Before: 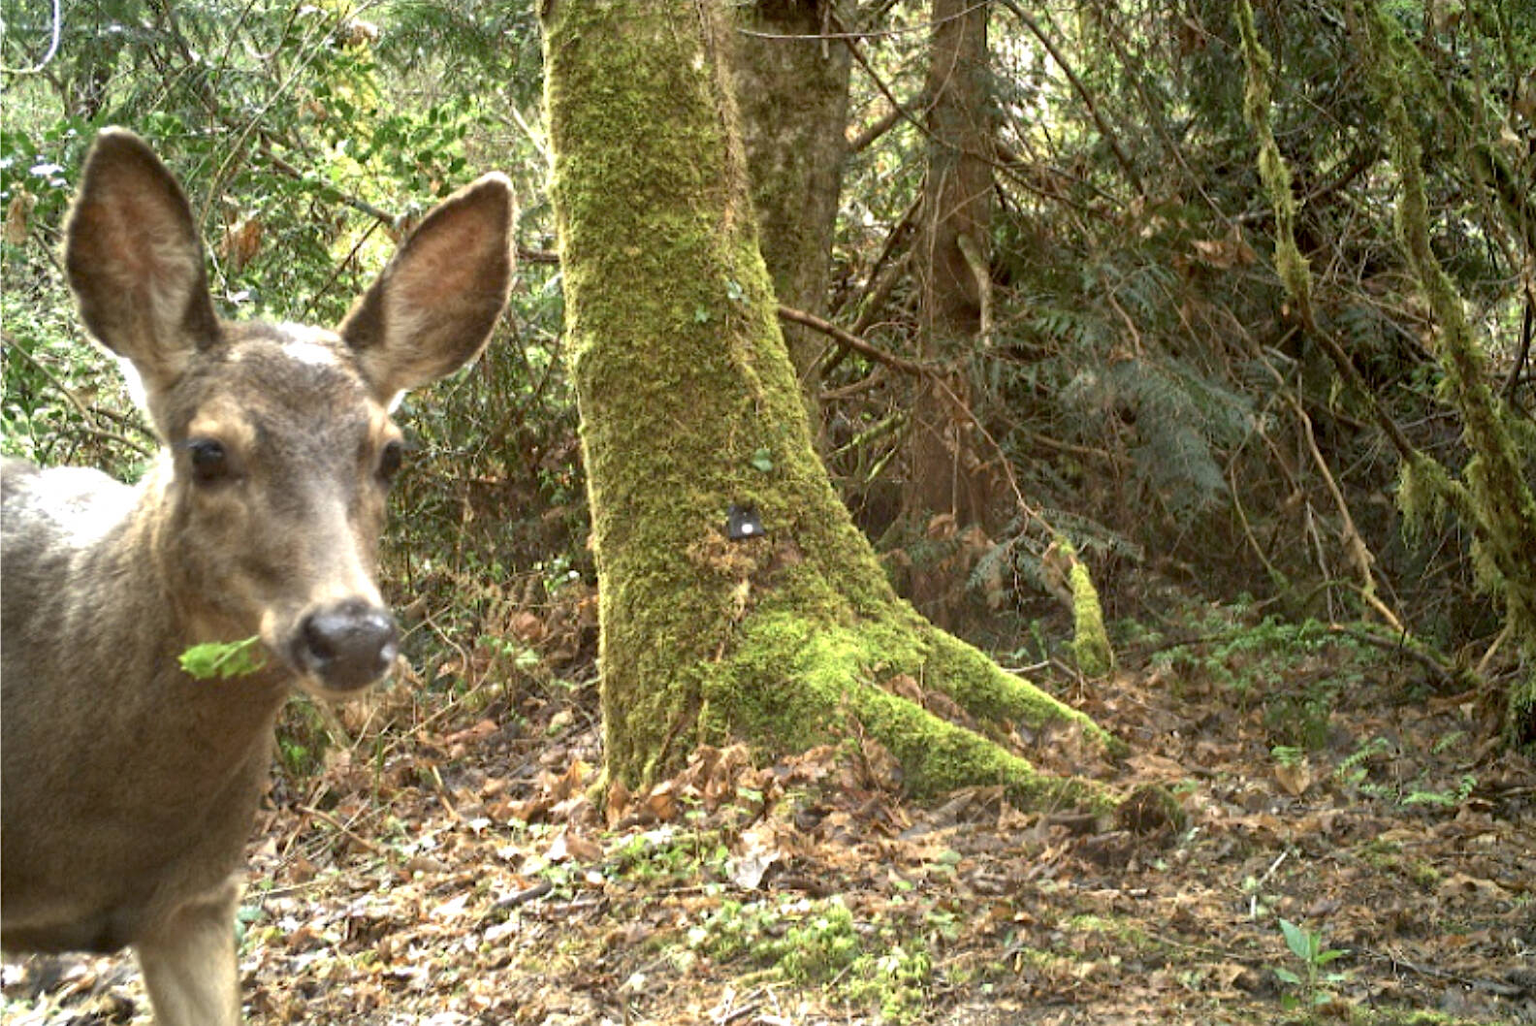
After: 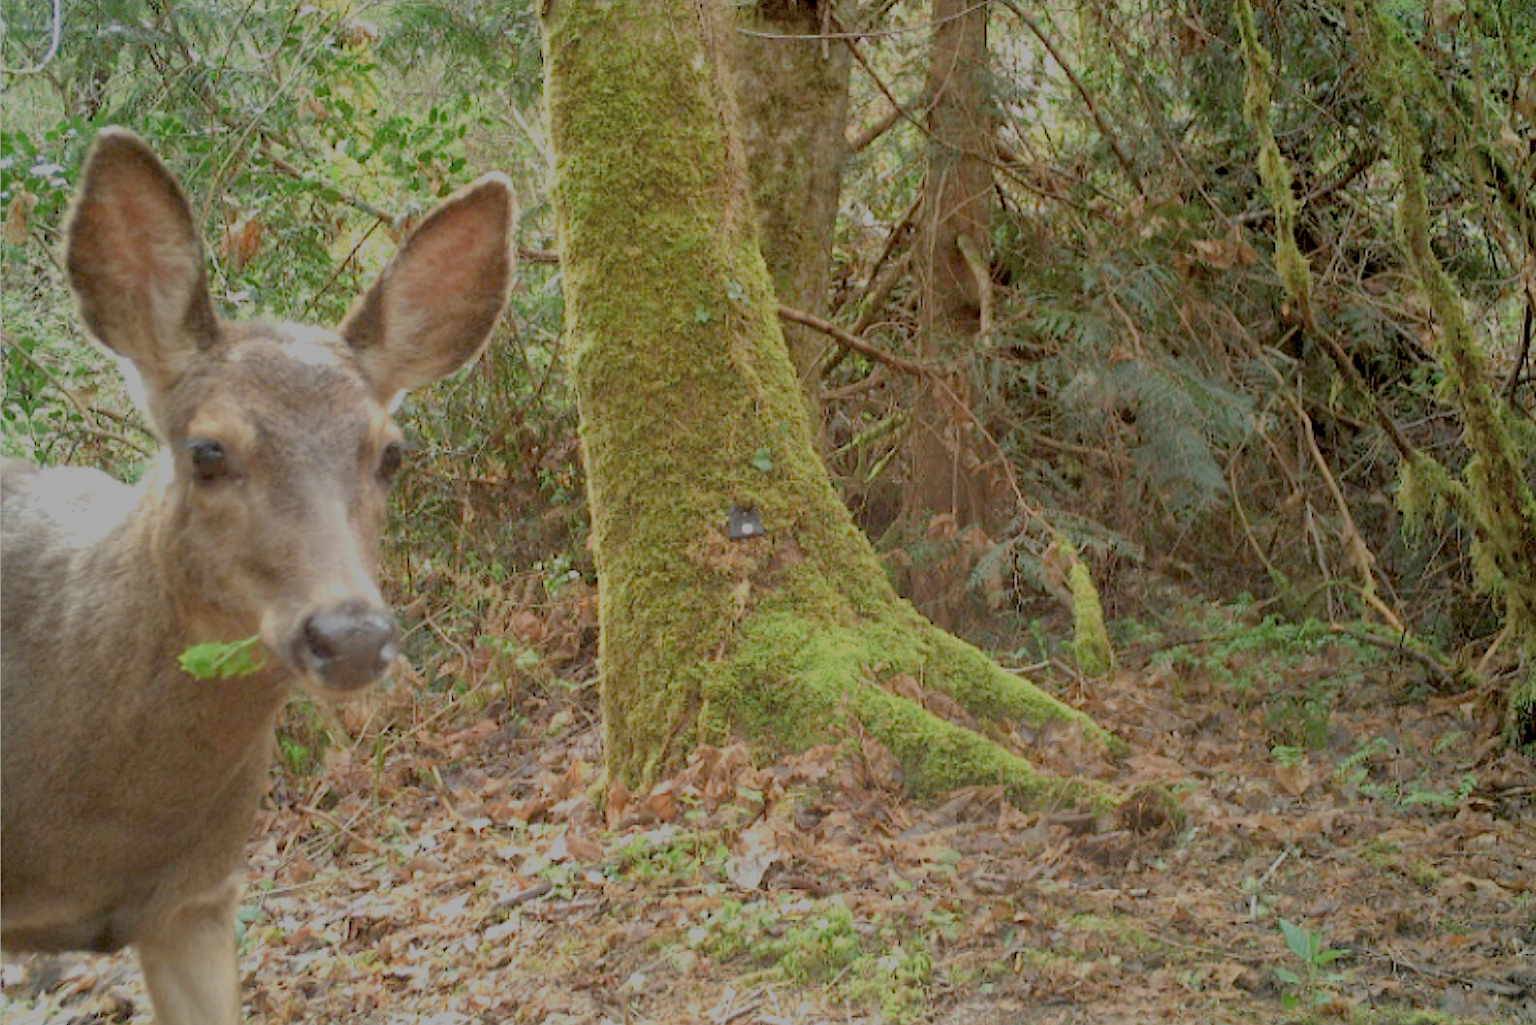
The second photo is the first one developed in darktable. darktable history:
filmic rgb: black relative exposure -8.03 EV, white relative exposure 8.05 EV, target black luminance 0%, hardness 2.41, latitude 75.82%, contrast 0.564, shadows ↔ highlights balance 0.016%
